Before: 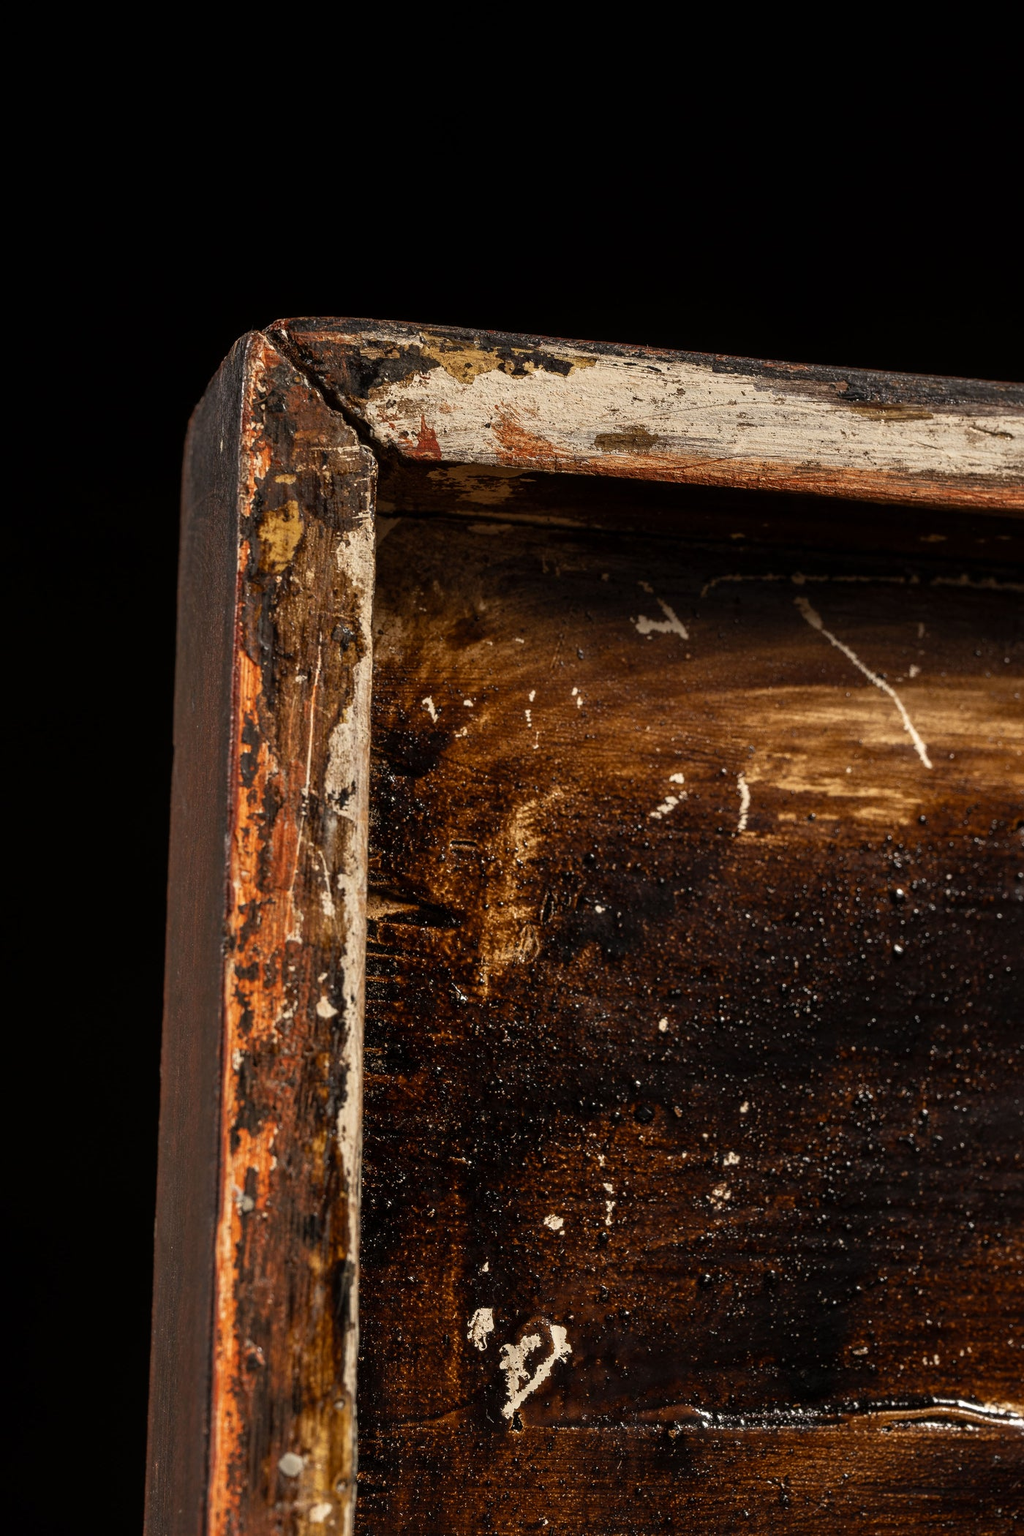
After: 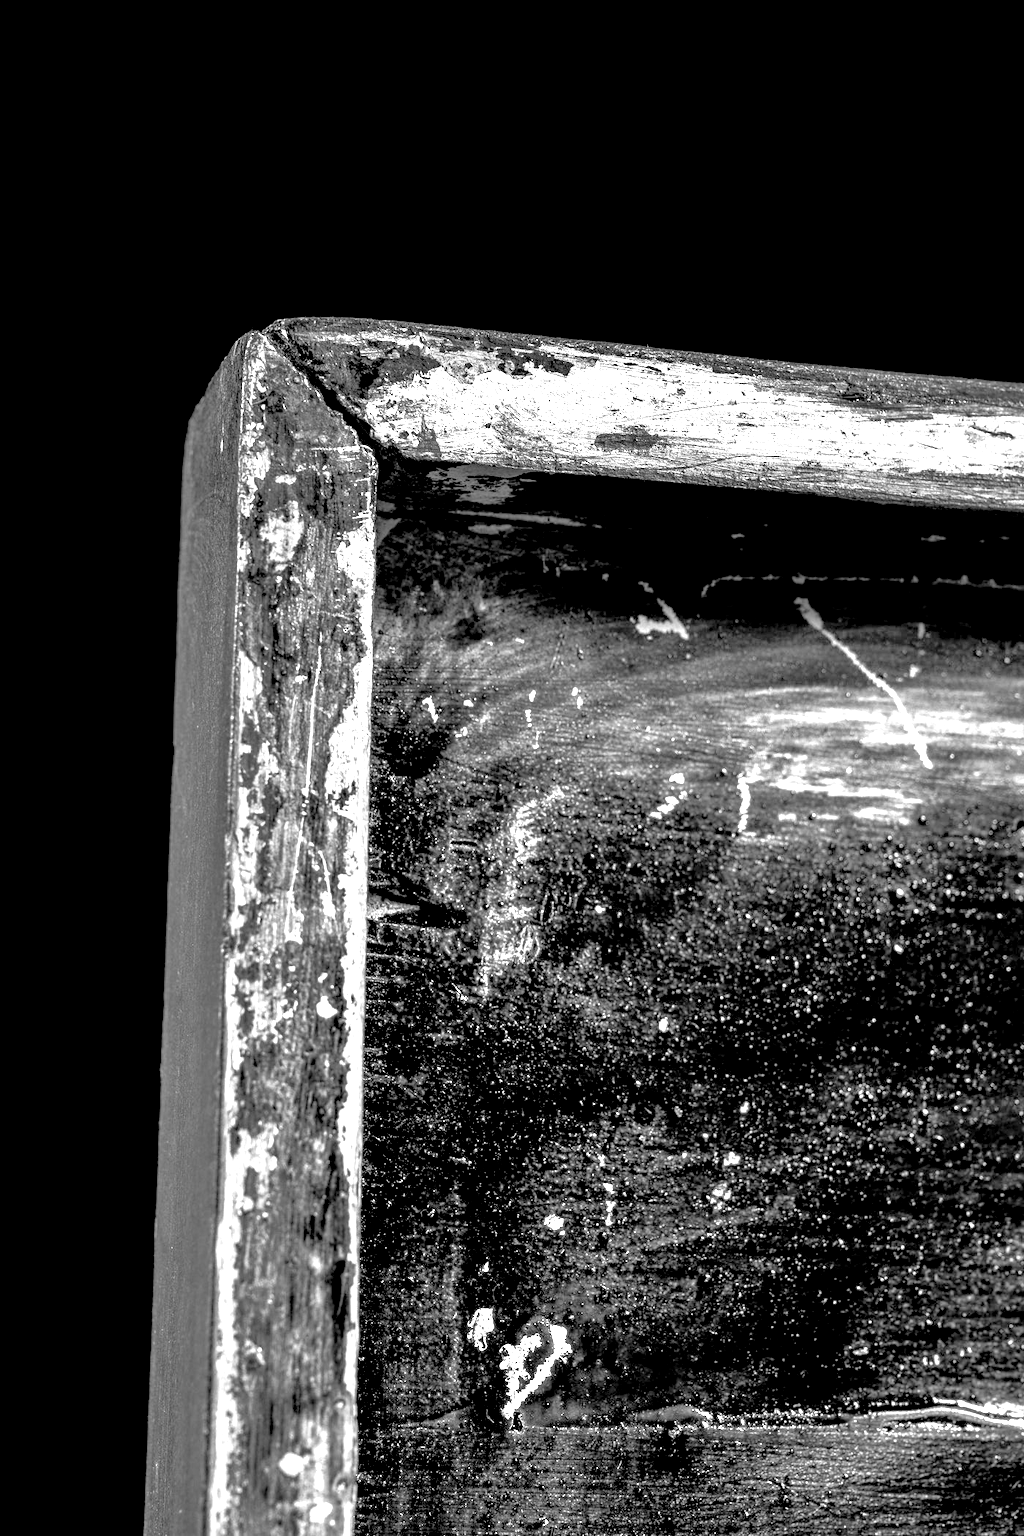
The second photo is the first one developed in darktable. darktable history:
tone equalizer: -7 EV 0.15 EV, -6 EV 0.6 EV, -5 EV 1.15 EV, -4 EV 1.33 EV, -3 EV 1.15 EV, -2 EV 0.6 EV, -1 EV 0.15 EV, mask exposure compensation -0.5 EV
monochrome: size 3.1
exposure: black level correction 0.005, exposure 2.084 EV, compensate highlight preservation false
local contrast: on, module defaults
